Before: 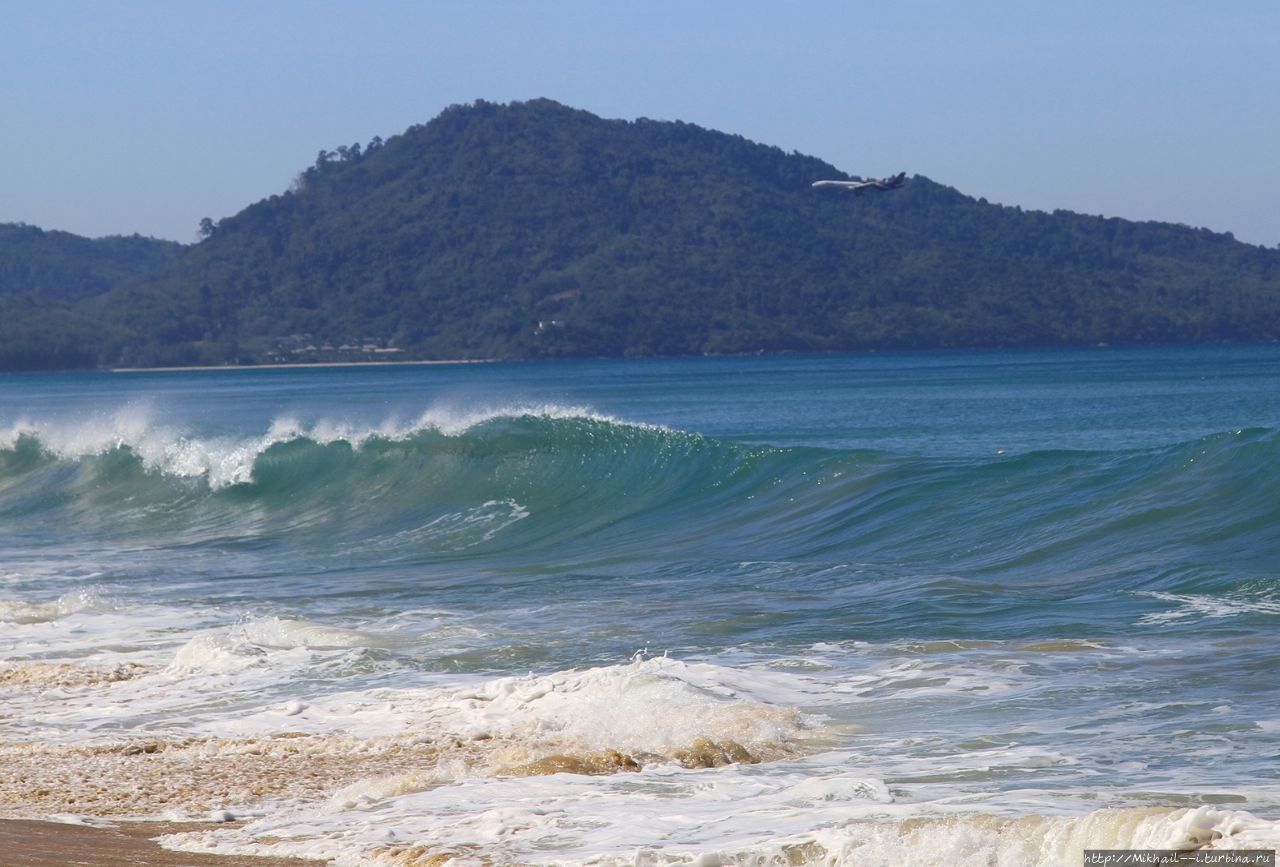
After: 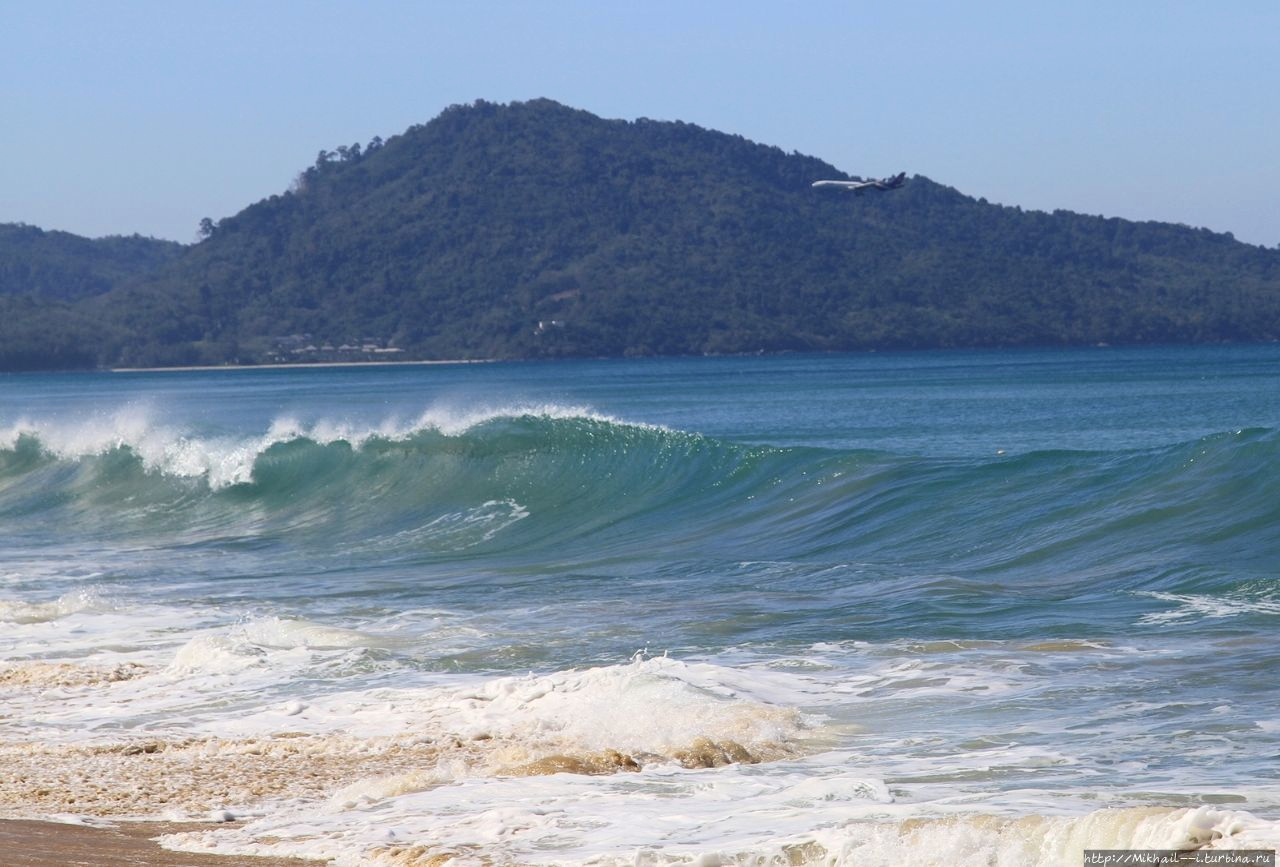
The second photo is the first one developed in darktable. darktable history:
tone curve: curves: ch0 [(0, 0) (0.004, 0.002) (0.02, 0.013) (0.218, 0.218) (0.664, 0.718) (0.832, 0.873) (1, 1)], color space Lab, independent channels, preserve colors none
